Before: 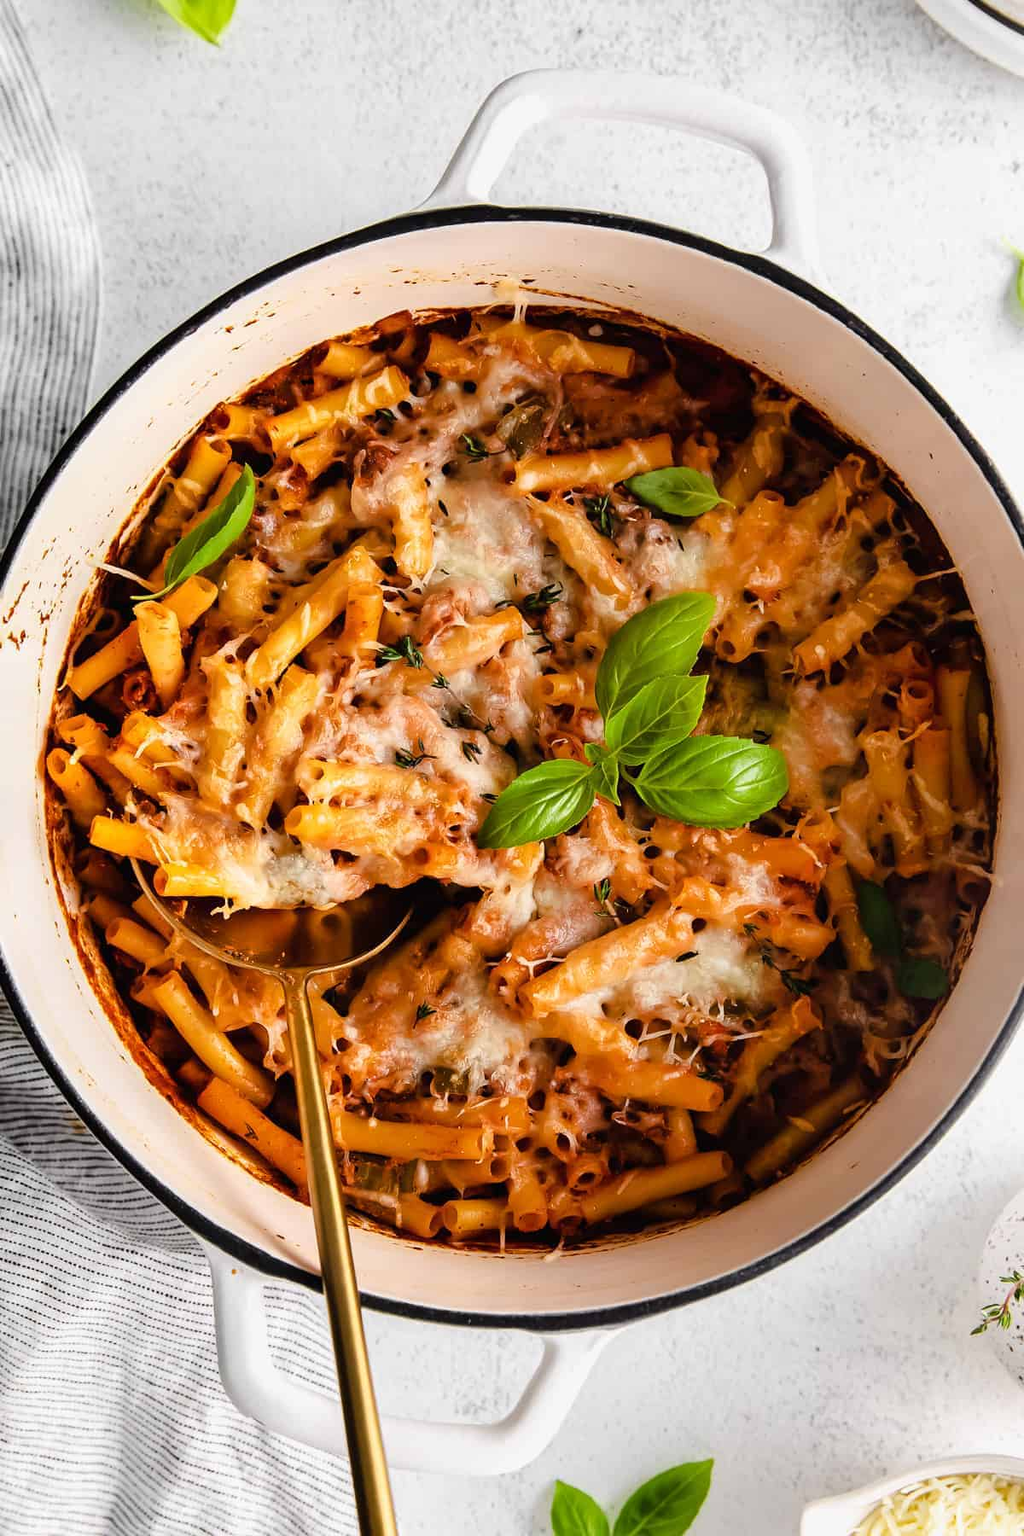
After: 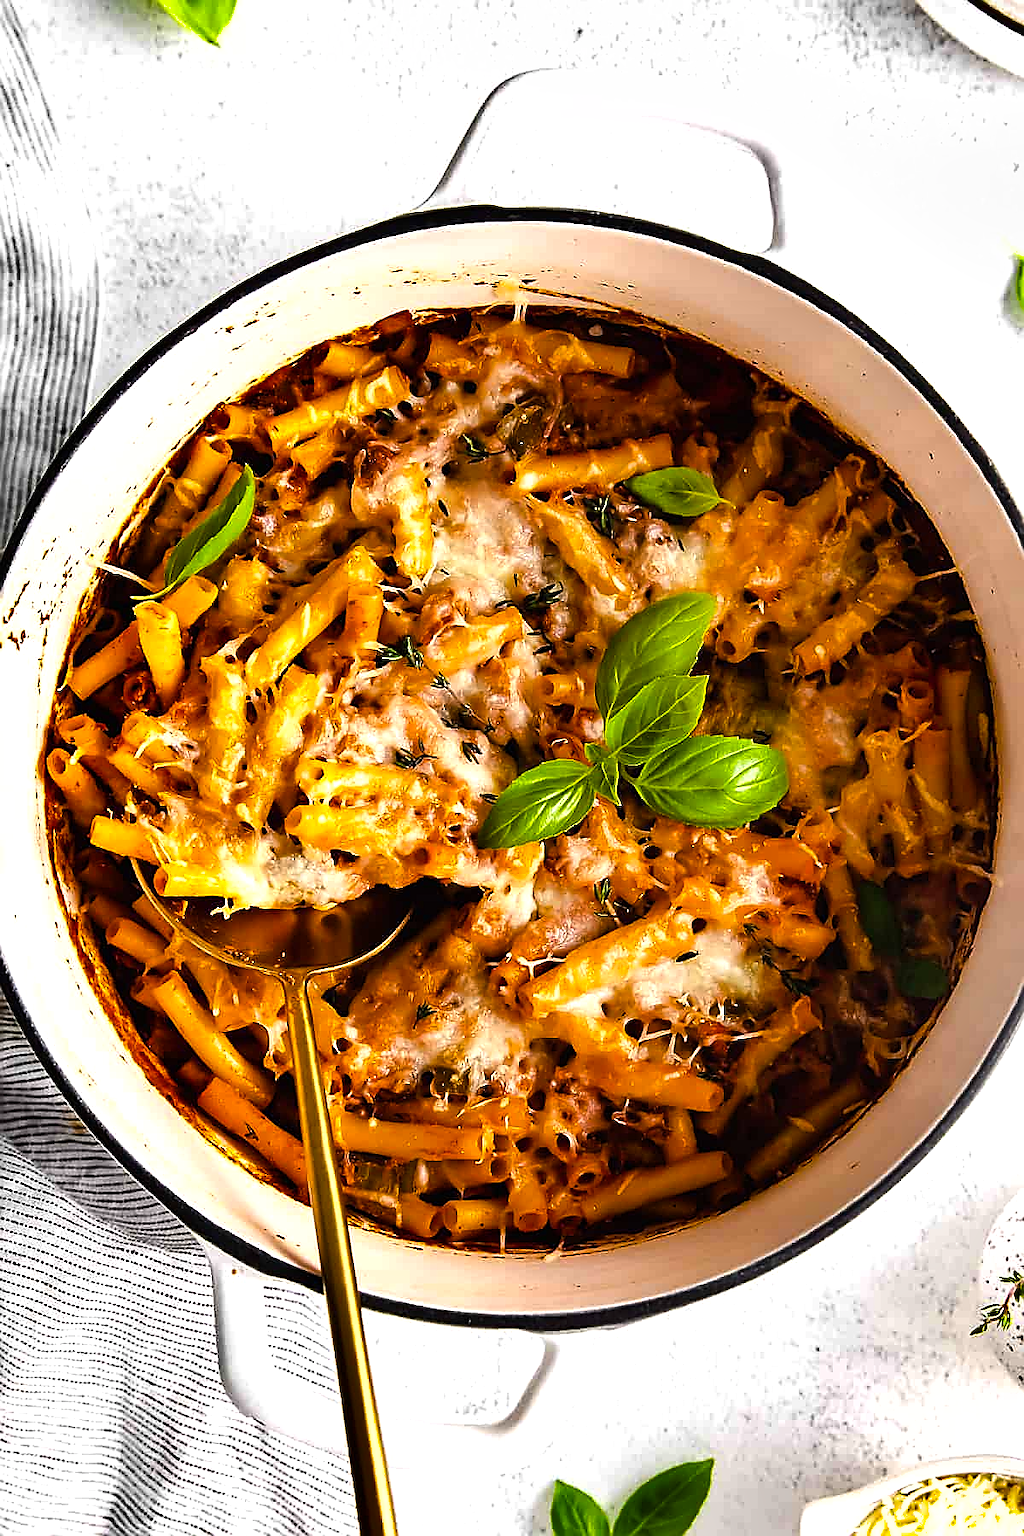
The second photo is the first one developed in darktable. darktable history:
color balance rgb: perceptual saturation grading › global saturation 29.669%, perceptual brilliance grading › global brilliance 15.08%, perceptual brilliance grading › shadows -34.768%
sharpen: radius 1.369, amount 1.266, threshold 0.674
shadows and highlights: white point adjustment 0.887, soften with gaussian
